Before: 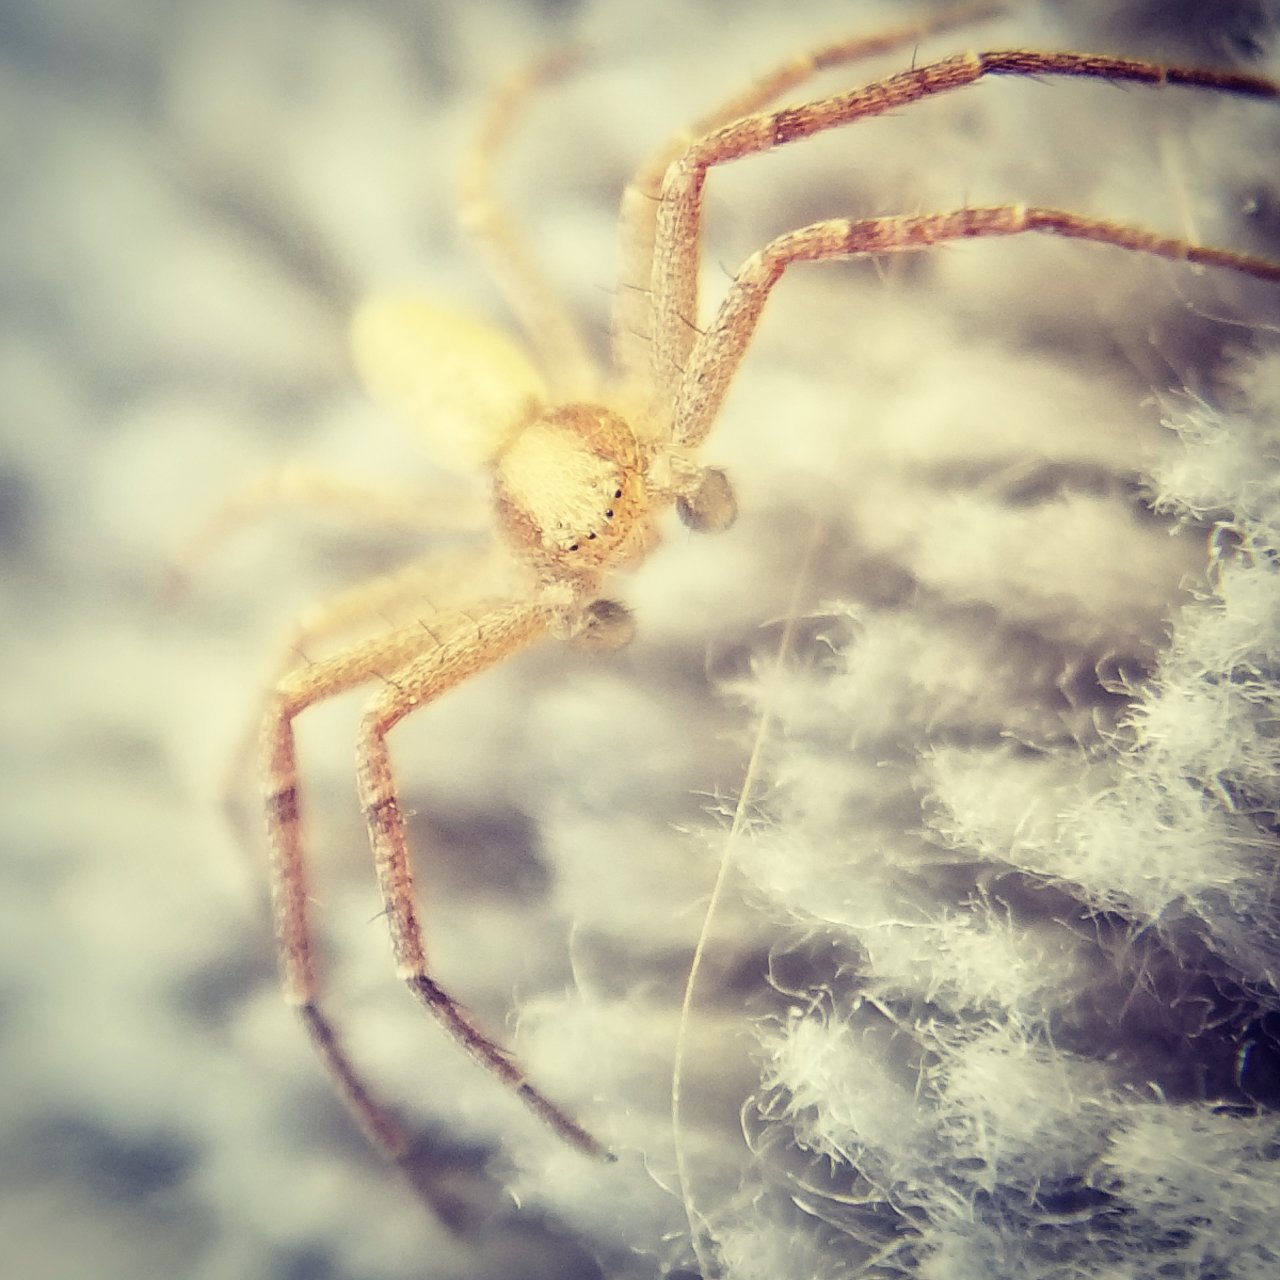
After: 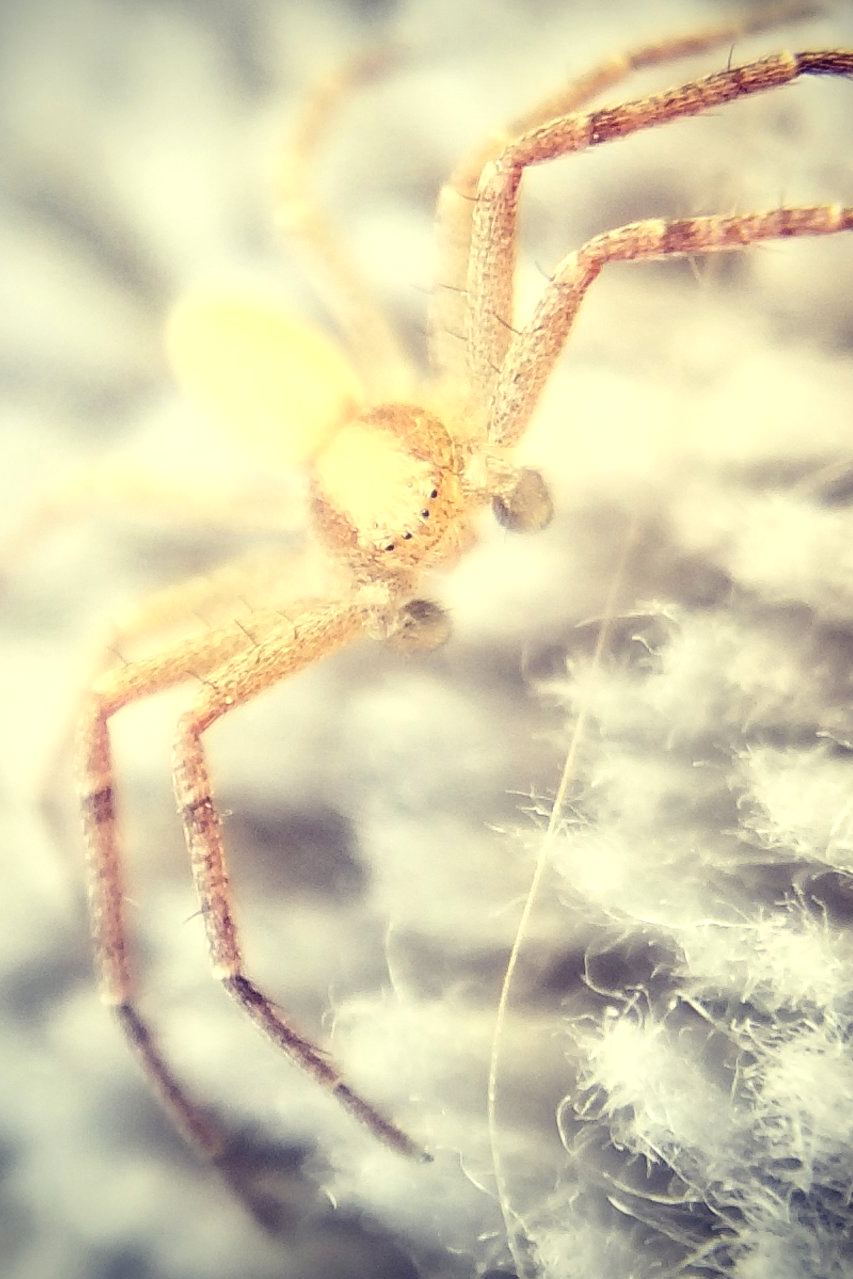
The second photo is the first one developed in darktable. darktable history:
crop and rotate: left 14.436%, right 18.898%
bloom: size 3%, threshold 100%, strength 0%
tone equalizer: -8 EV -0.001 EV, -7 EV 0.001 EV, -6 EV -0.002 EV, -5 EV -0.003 EV, -4 EV -0.062 EV, -3 EV -0.222 EV, -2 EV -0.267 EV, -1 EV 0.105 EV, +0 EV 0.303 EV
